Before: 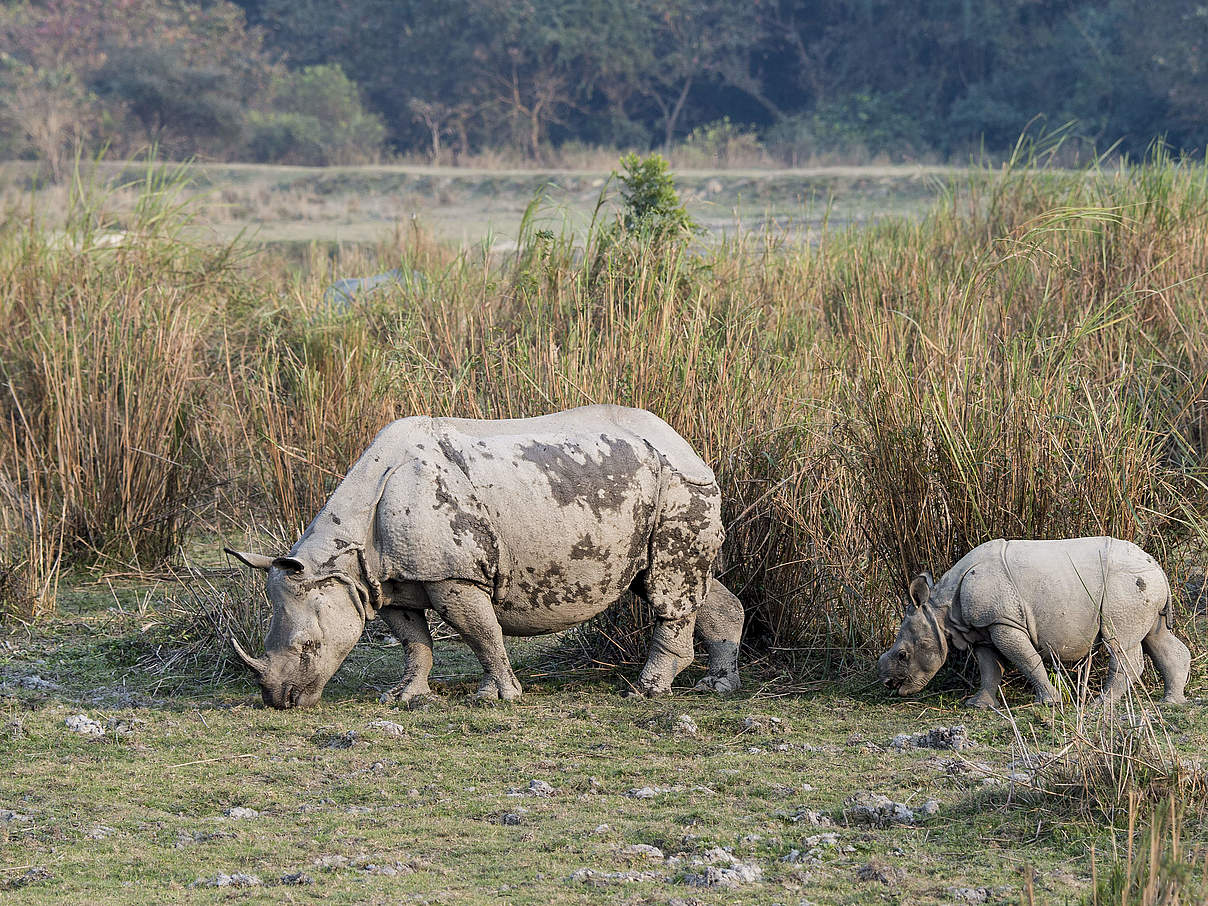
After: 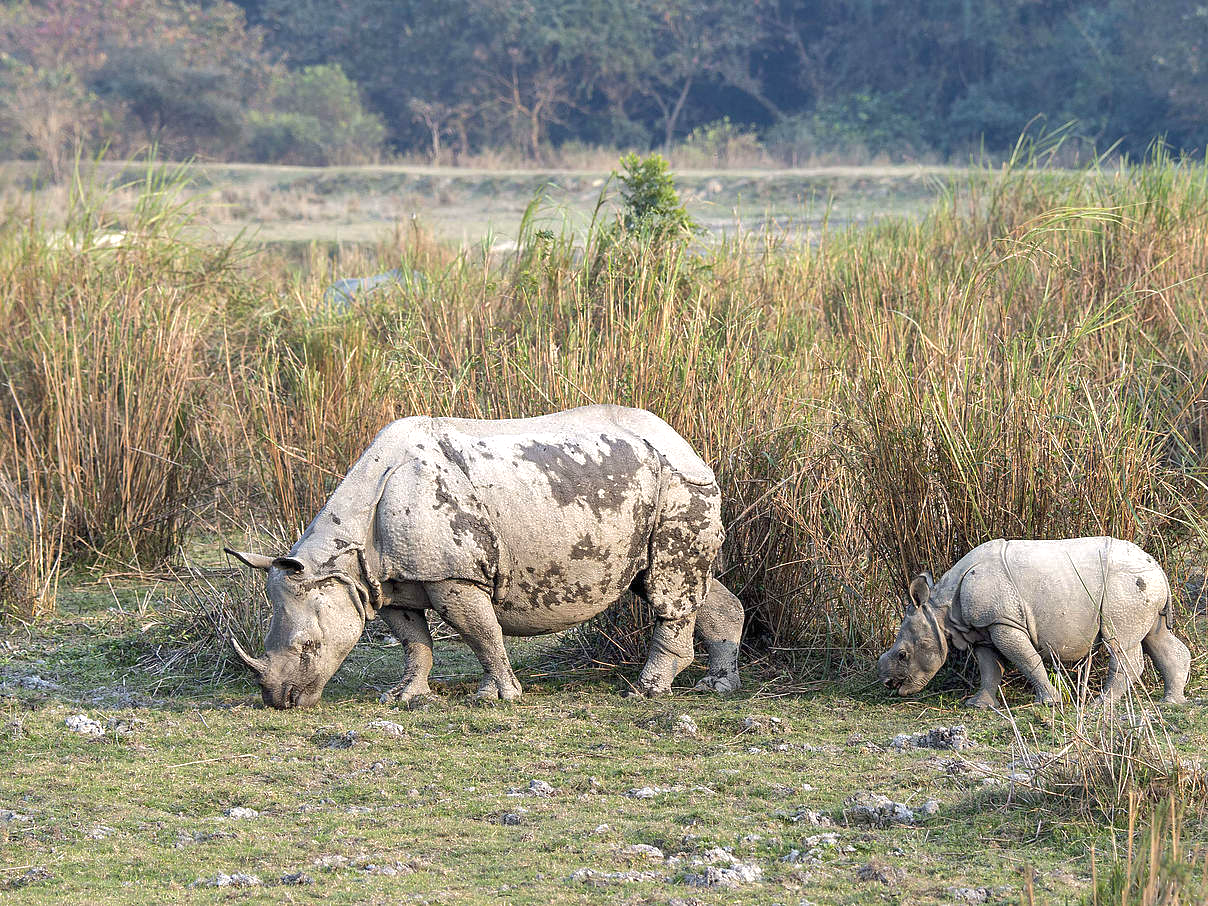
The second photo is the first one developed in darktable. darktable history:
shadows and highlights: on, module defaults
exposure: black level correction 0, exposure 0.596 EV, compensate exposure bias true, compensate highlight preservation false
